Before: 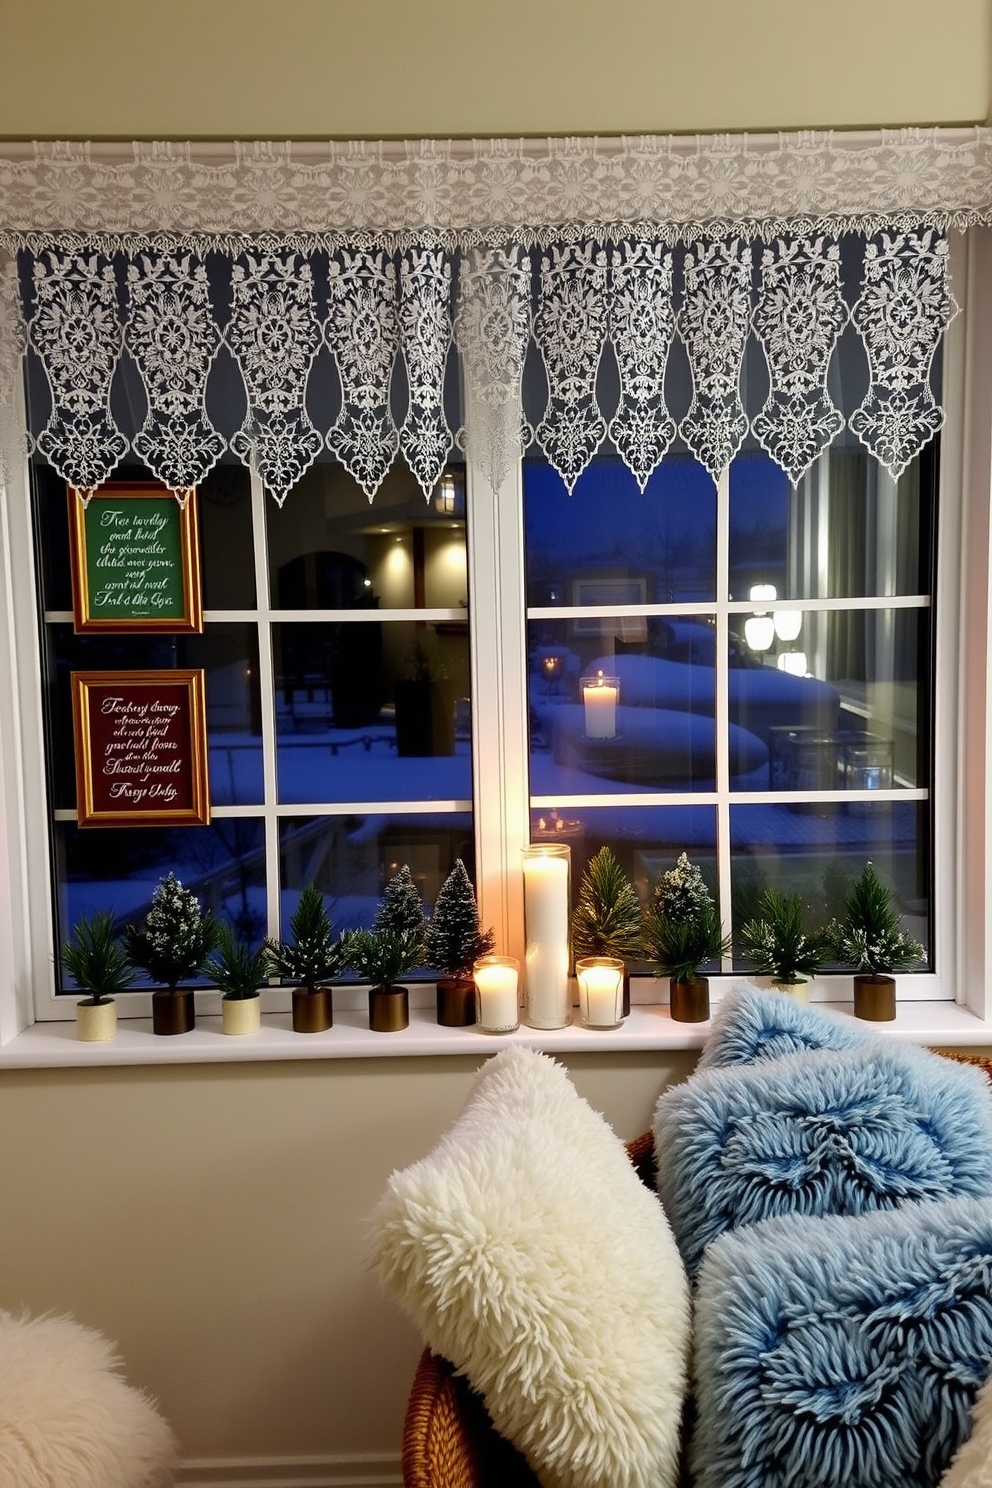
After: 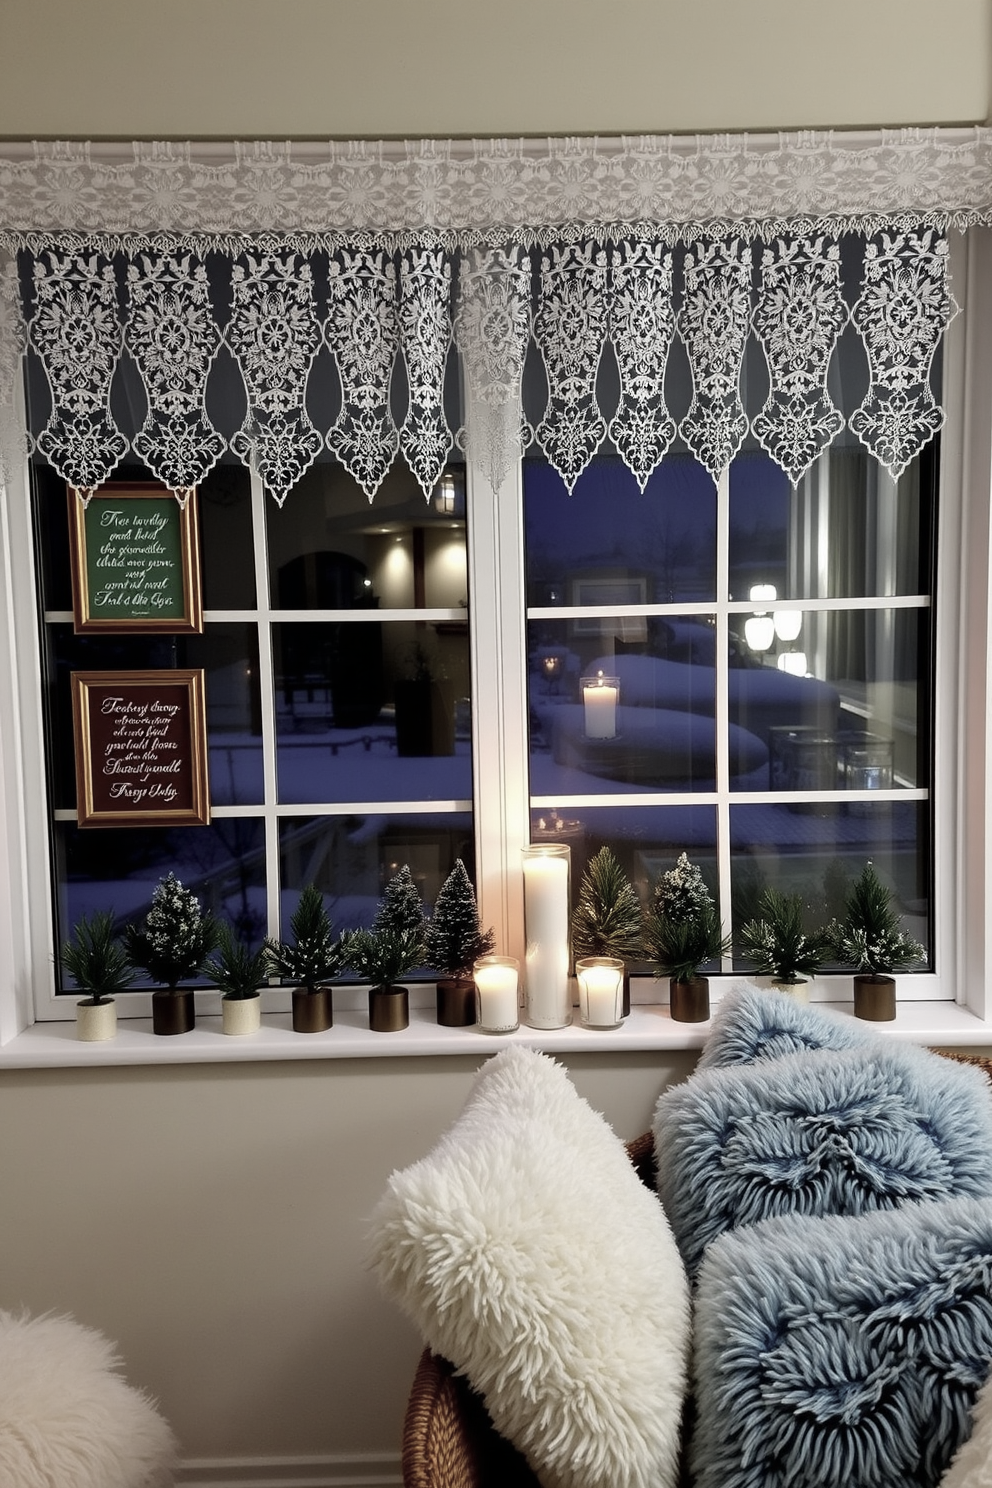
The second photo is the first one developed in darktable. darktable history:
color correction: highlights b* -0.051, saturation 0.505
